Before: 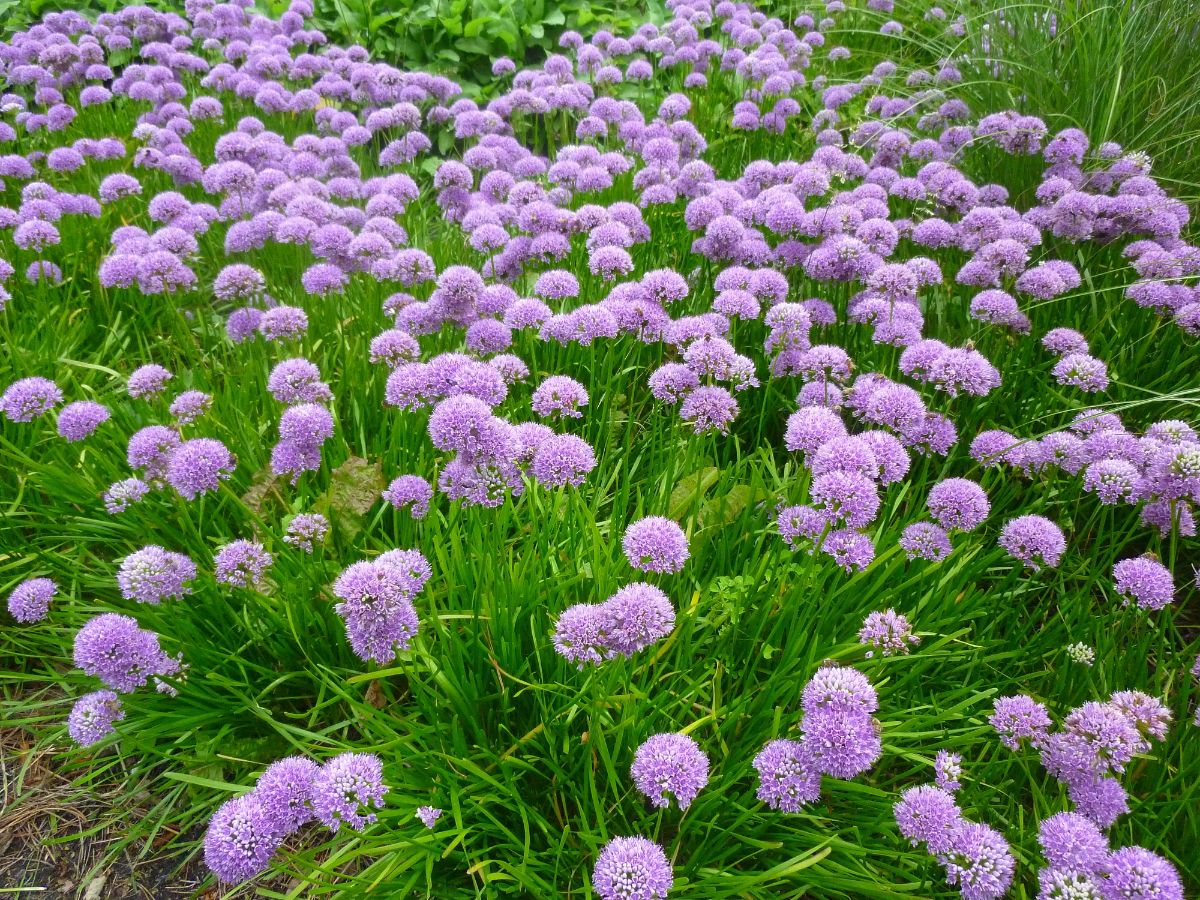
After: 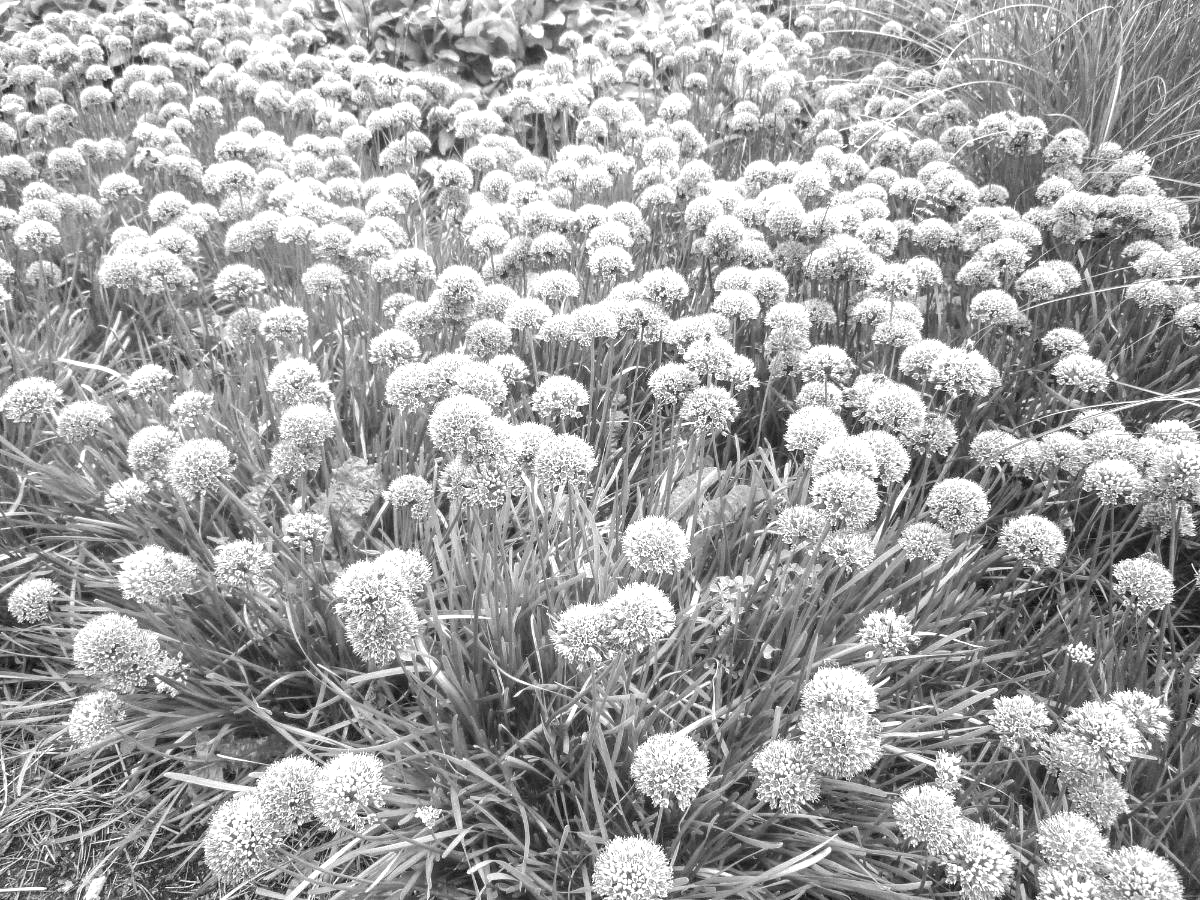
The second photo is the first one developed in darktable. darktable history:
local contrast: on, module defaults
monochrome: on, module defaults
exposure: exposure 1.137 EV, compensate highlight preservation false
